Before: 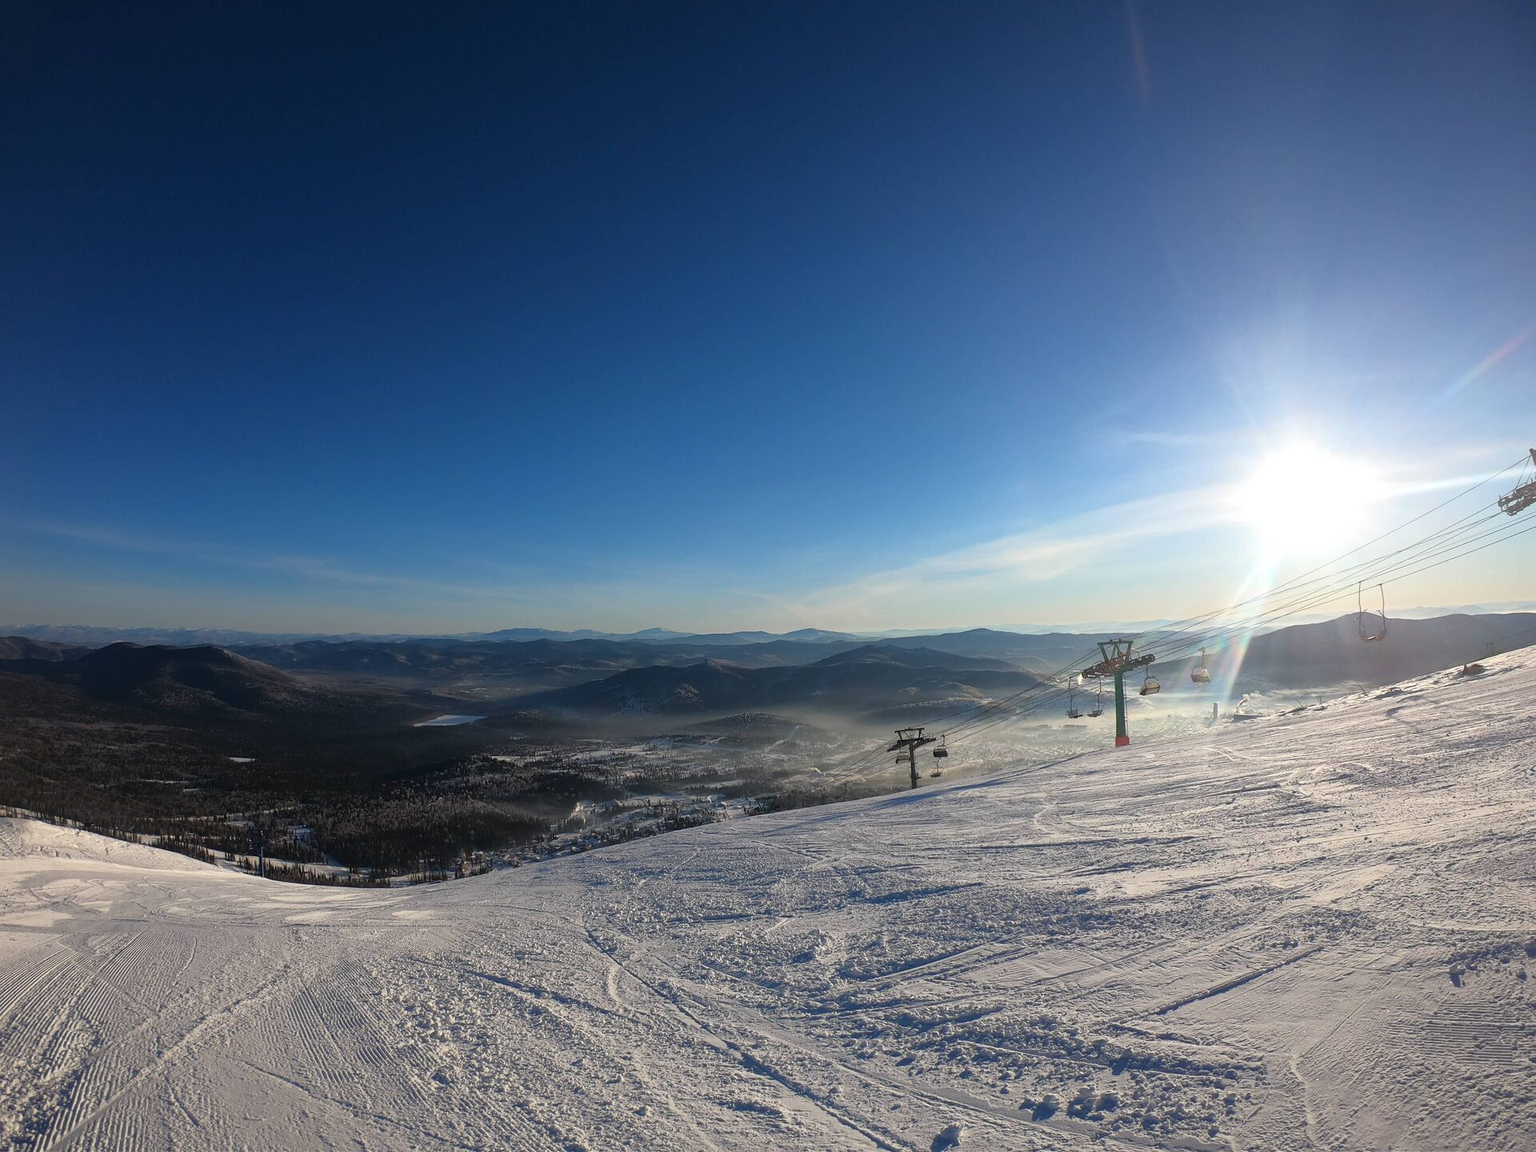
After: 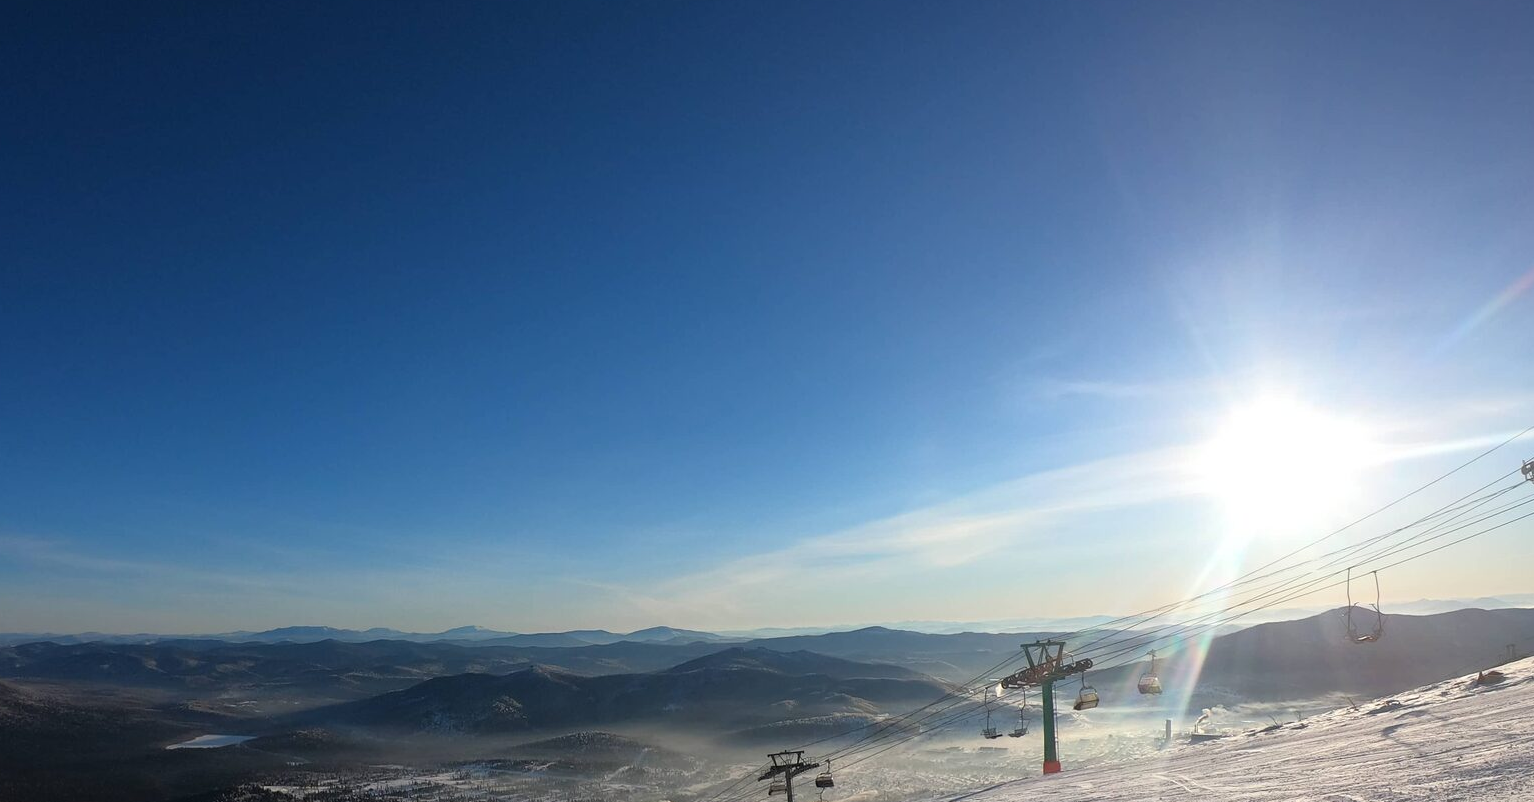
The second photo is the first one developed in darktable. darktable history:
crop: left 18.317%, top 11.098%, right 1.768%, bottom 33.138%
levels: mode automatic, levels [0.062, 0.494, 0.925]
